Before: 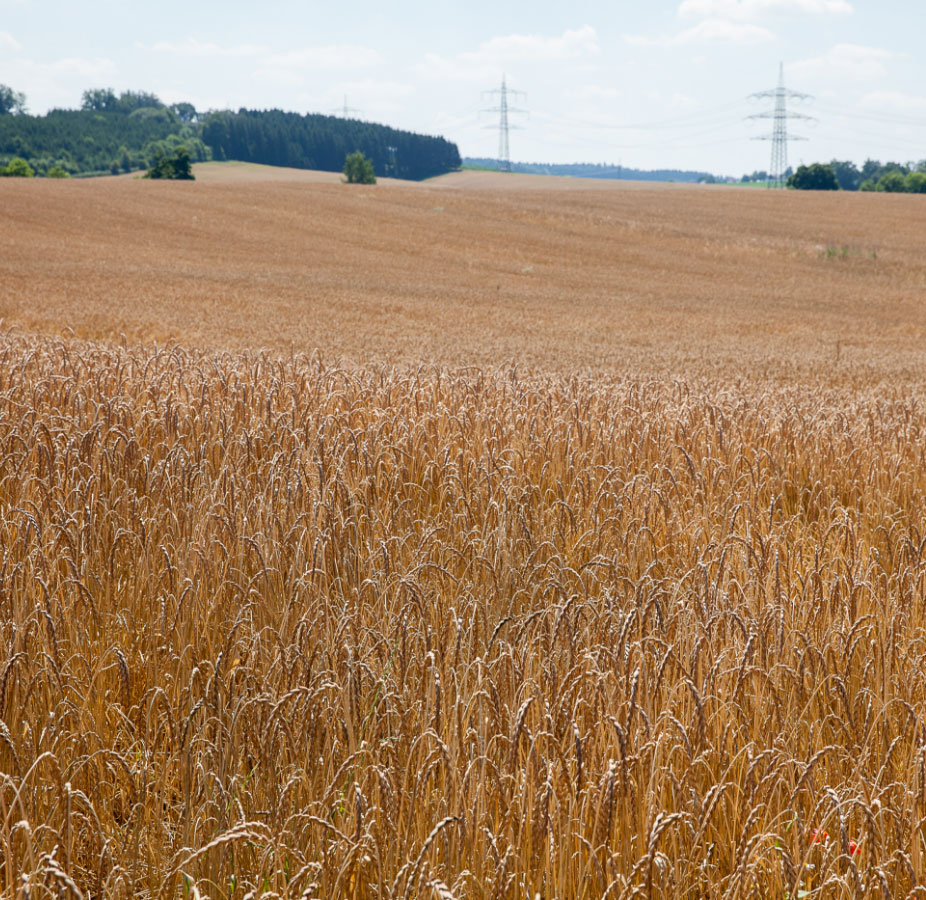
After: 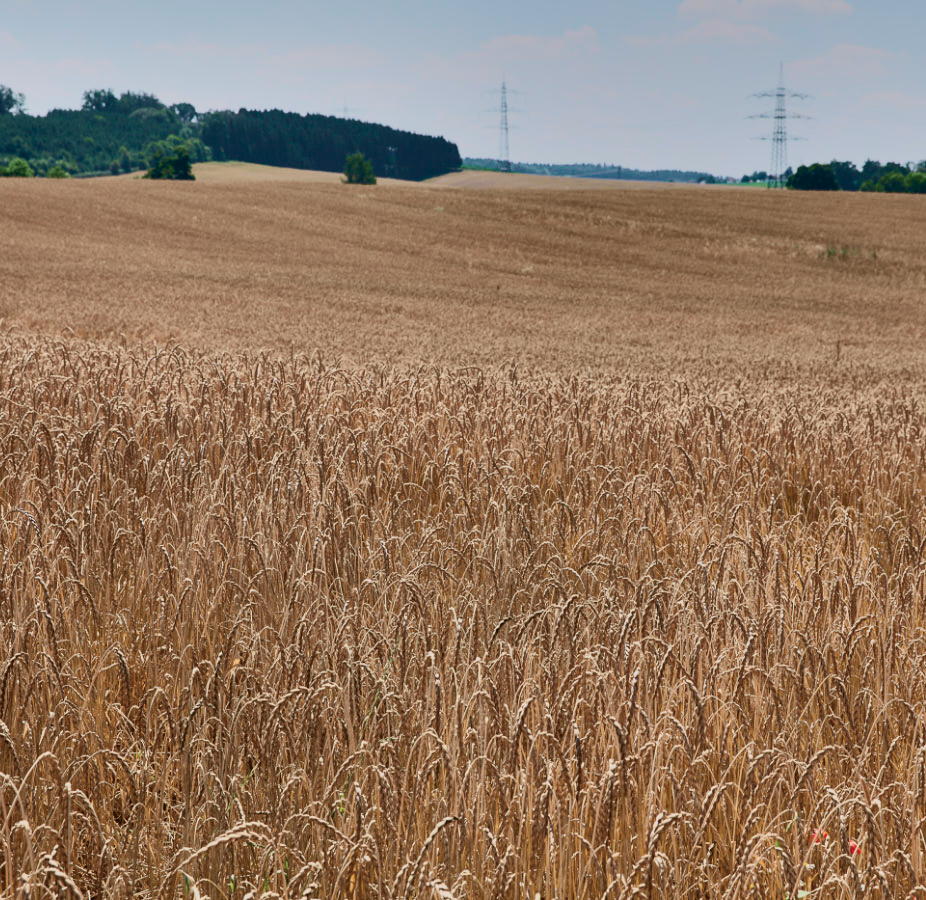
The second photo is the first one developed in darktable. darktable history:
tone curve: curves: ch0 [(0, 0.039) (0.104, 0.094) (0.285, 0.301) (0.673, 0.796) (0.845, 0.932) (0.994, 0.971)]; ch1 [(0, 0) (0.356, 0.385) (0.424, 0.405) (0.498, 0.502) (0.586, 0.57) (0.657, 0.642) (1, 1)]; ch2 [(0, 0) (0.424, 0.438) (0.46, 0.453) (0.515, 0.505) (0.557, 0.57) (0.612, 0.583) (0.722, 0.67) (1, 1)], color space Lab, independent channels, preserve colors none
shadows and highlights: shadows 80.73, white point adjustment -9.07, highlights -61.46, soften with gaussian
